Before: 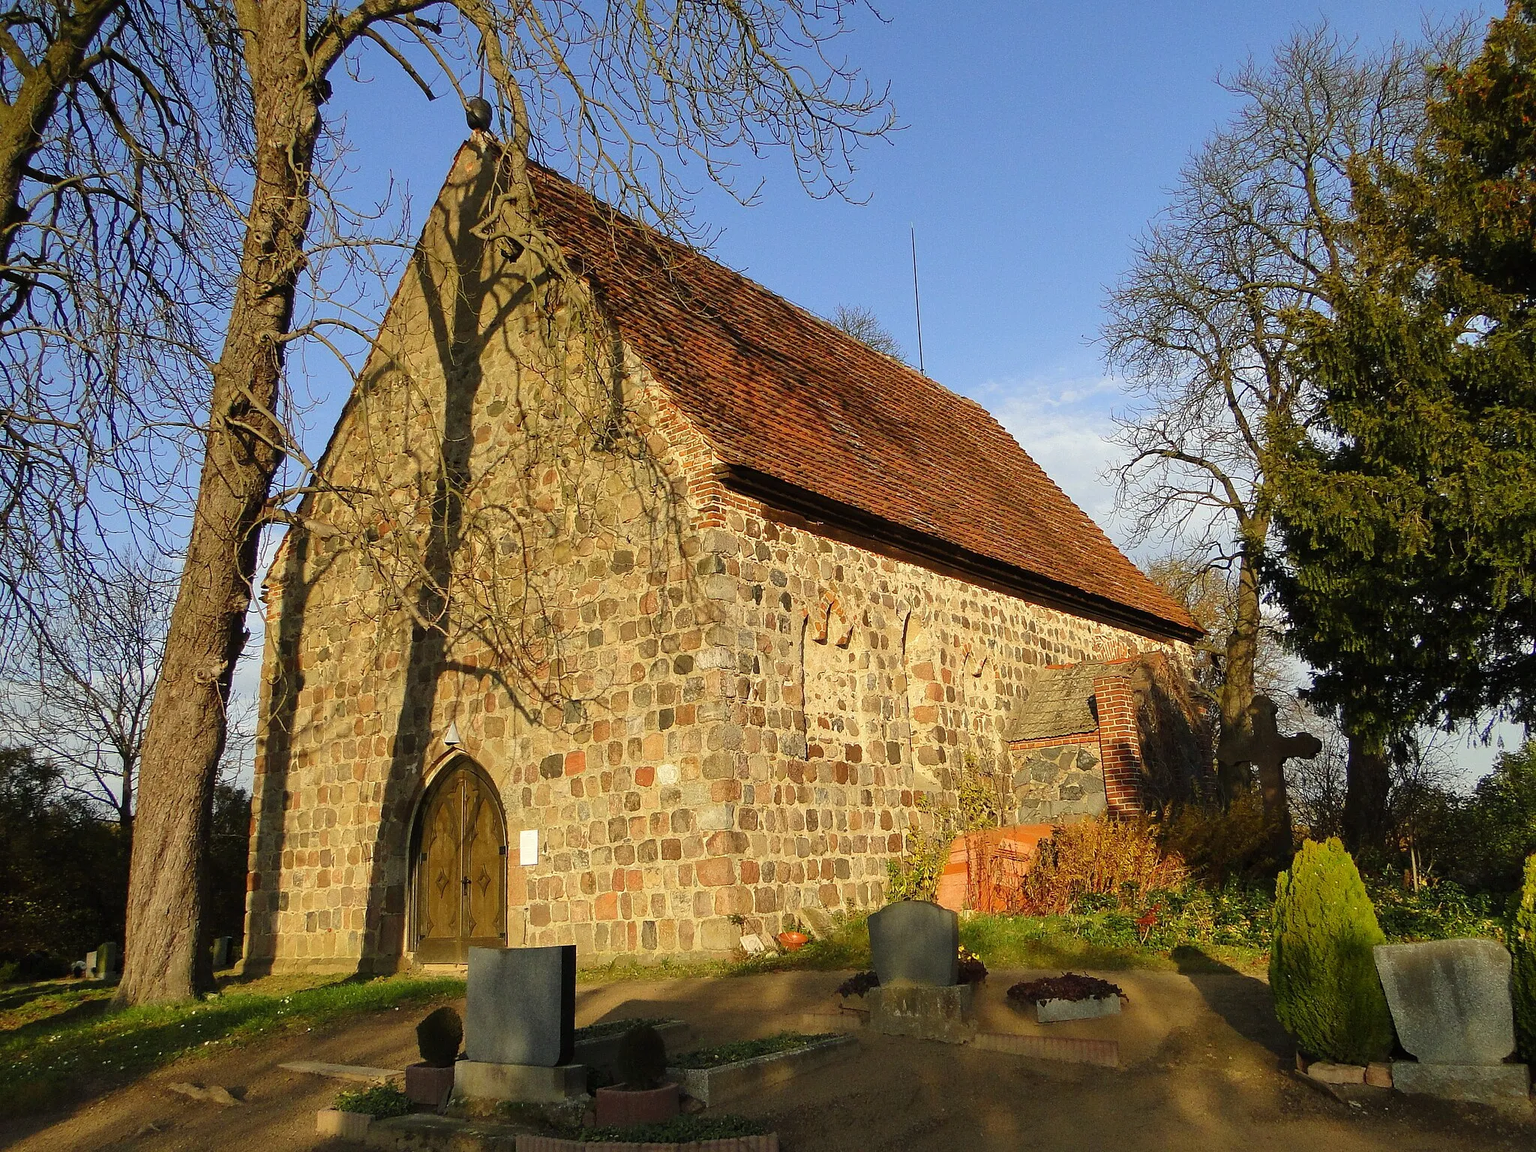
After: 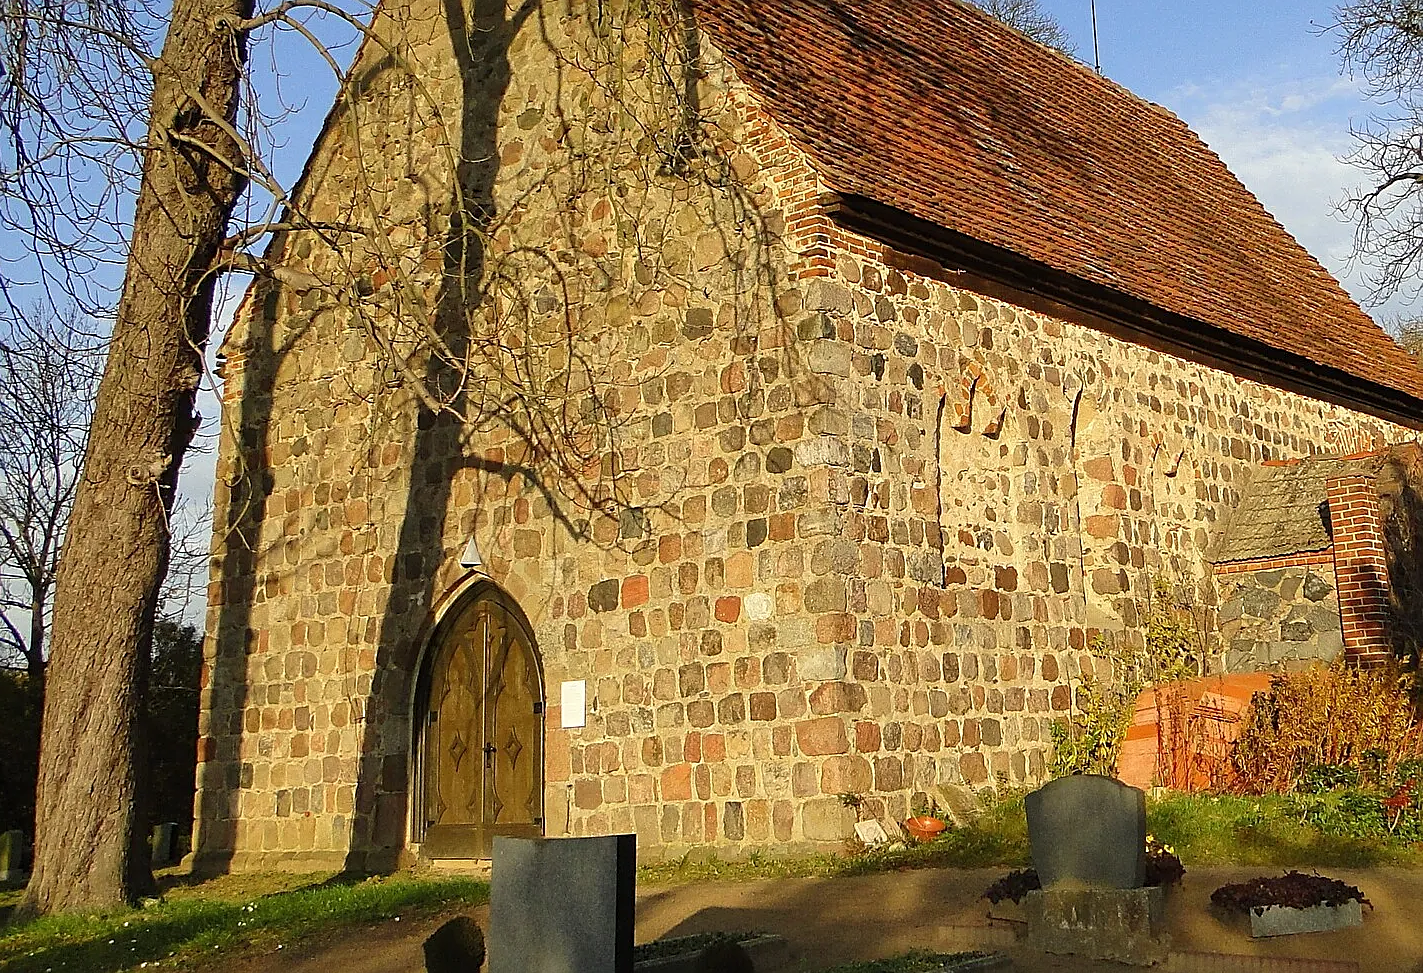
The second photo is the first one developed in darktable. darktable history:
sharpen: on, module defaults
crop: left 6.475%, top 27.764%, right 24.025%, bottom 8.86%
